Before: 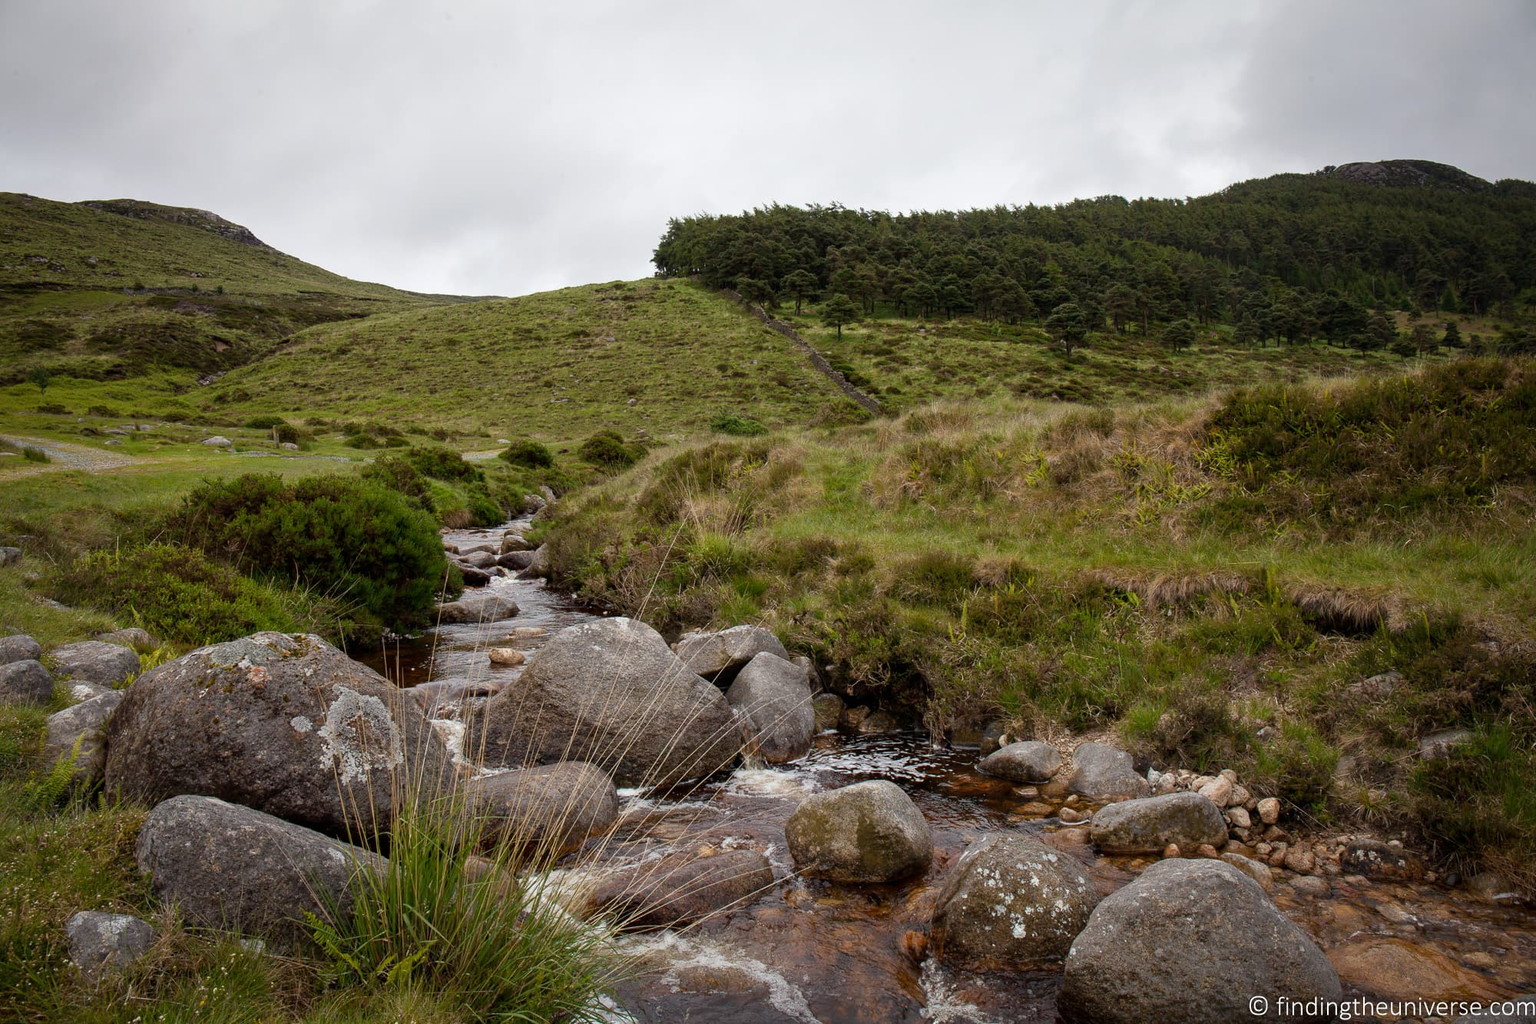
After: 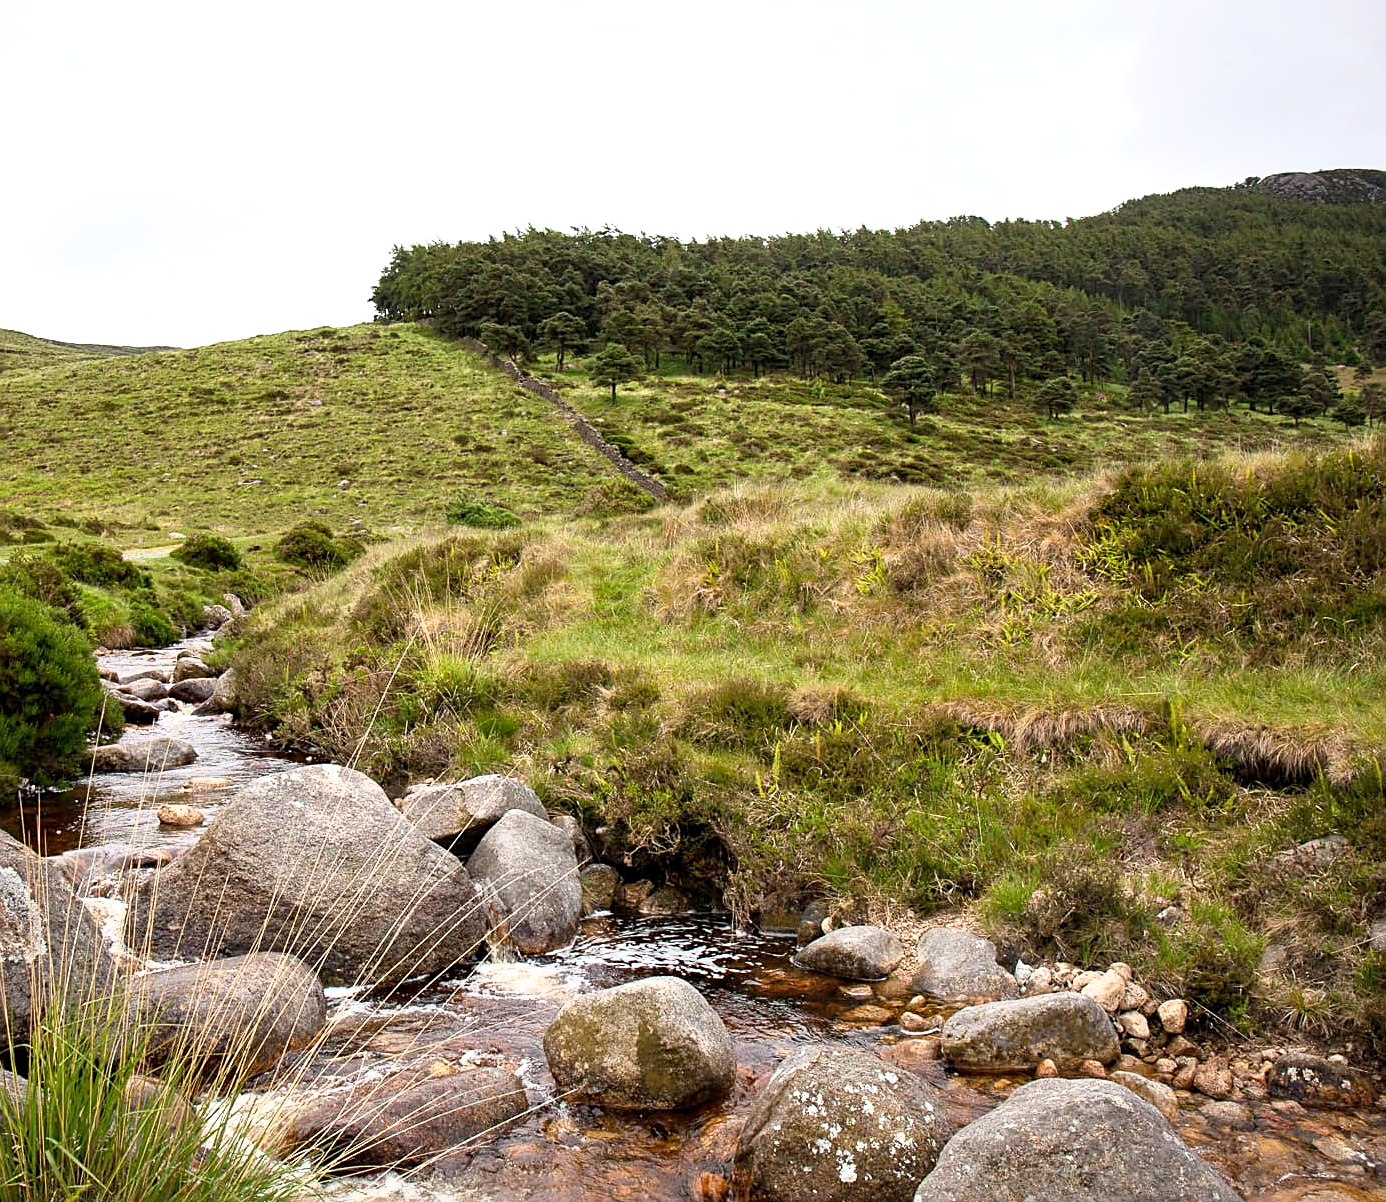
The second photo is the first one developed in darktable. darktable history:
shadows and highlights: shadows 32.37, highlights -31.47, soften with gaussian
crop and rotate: left 23.983%, top 2.988%, right 6.687%, bottom 6.833%
exposure: black level correction 0.001, exposure 0.498 EV, compensate highlight preservation false
base curve: curves: ch0 [(0, 0) (0.557, 0.834) (1, 1)]
sharpen: on, module defaults
